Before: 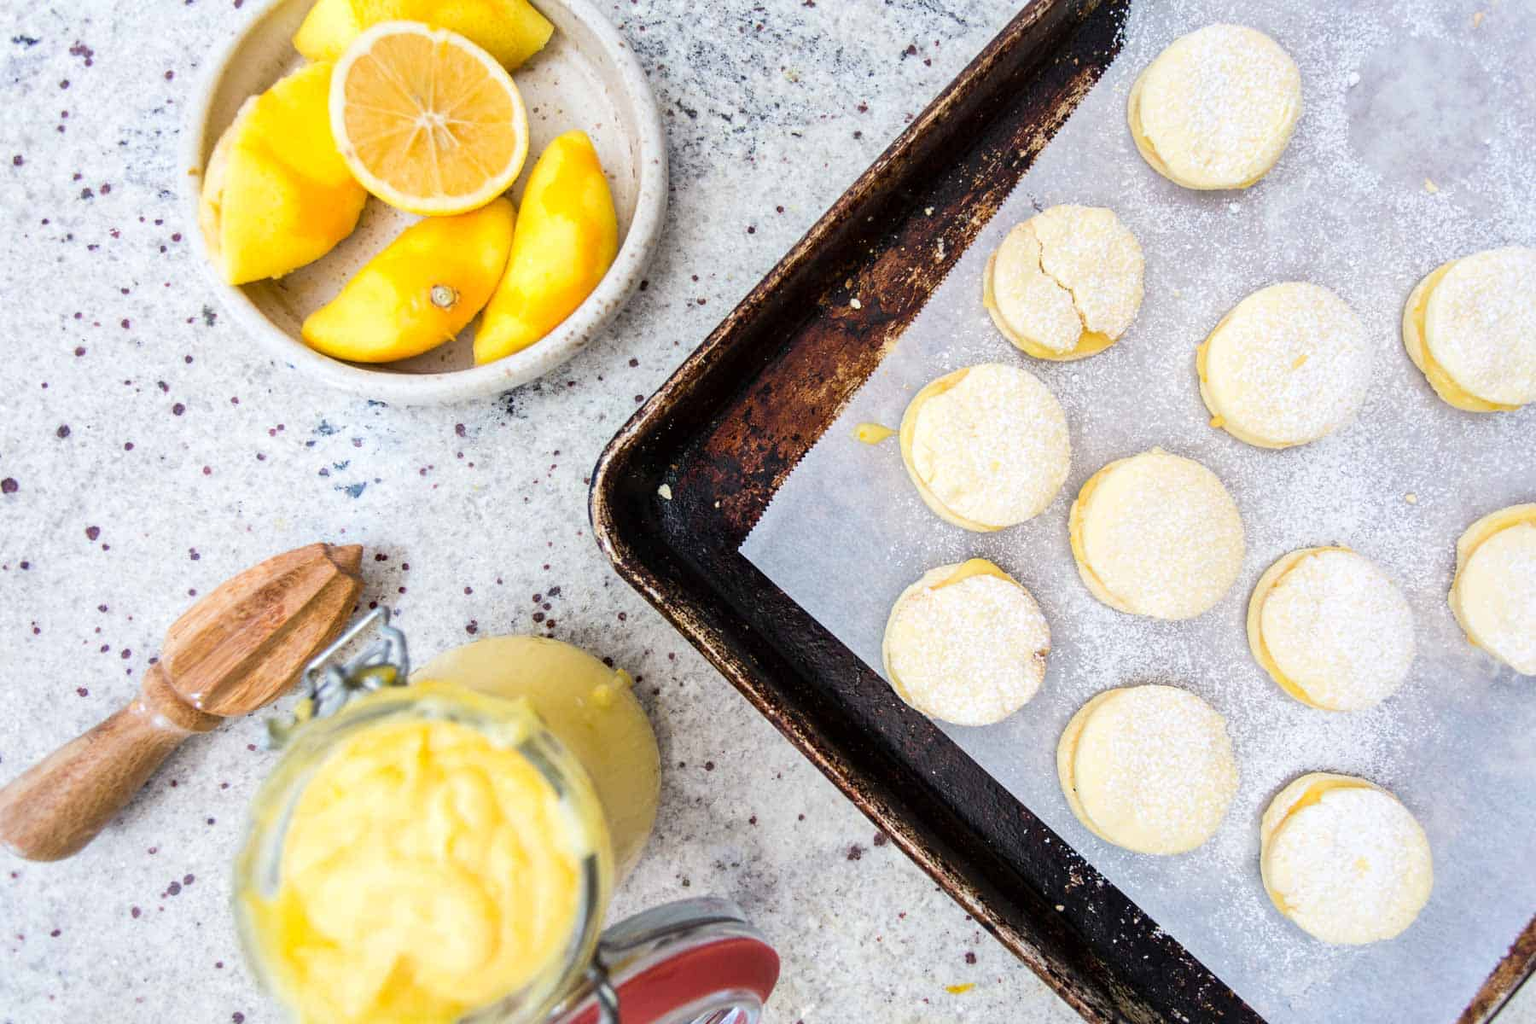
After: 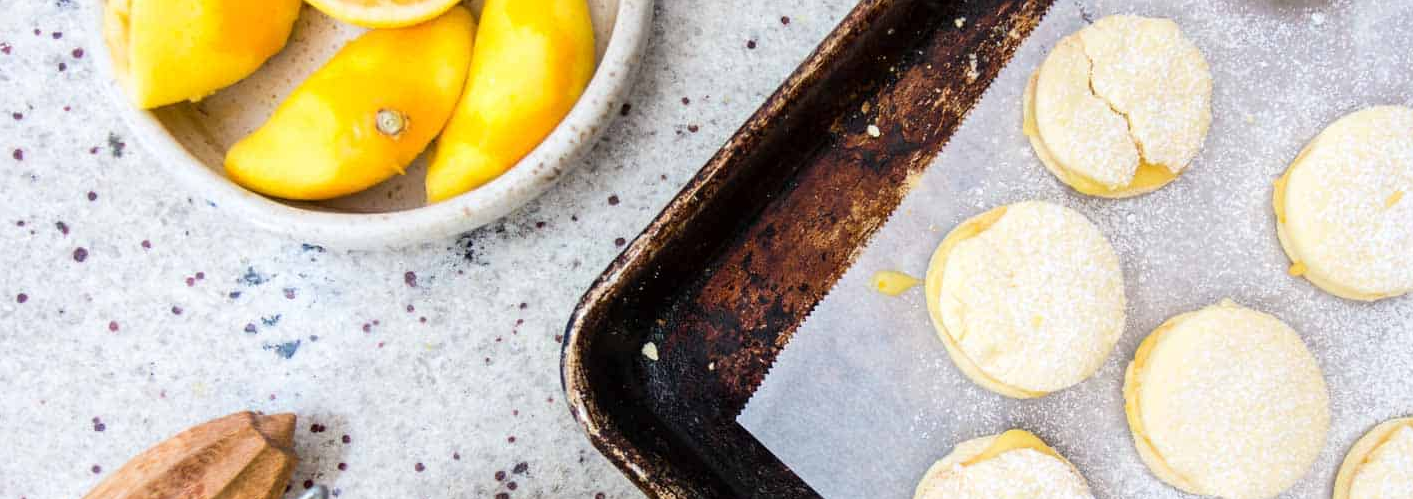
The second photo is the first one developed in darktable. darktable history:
crop: left 7.193%, top 18.763%, right 14.285%, bottom 39.609%
